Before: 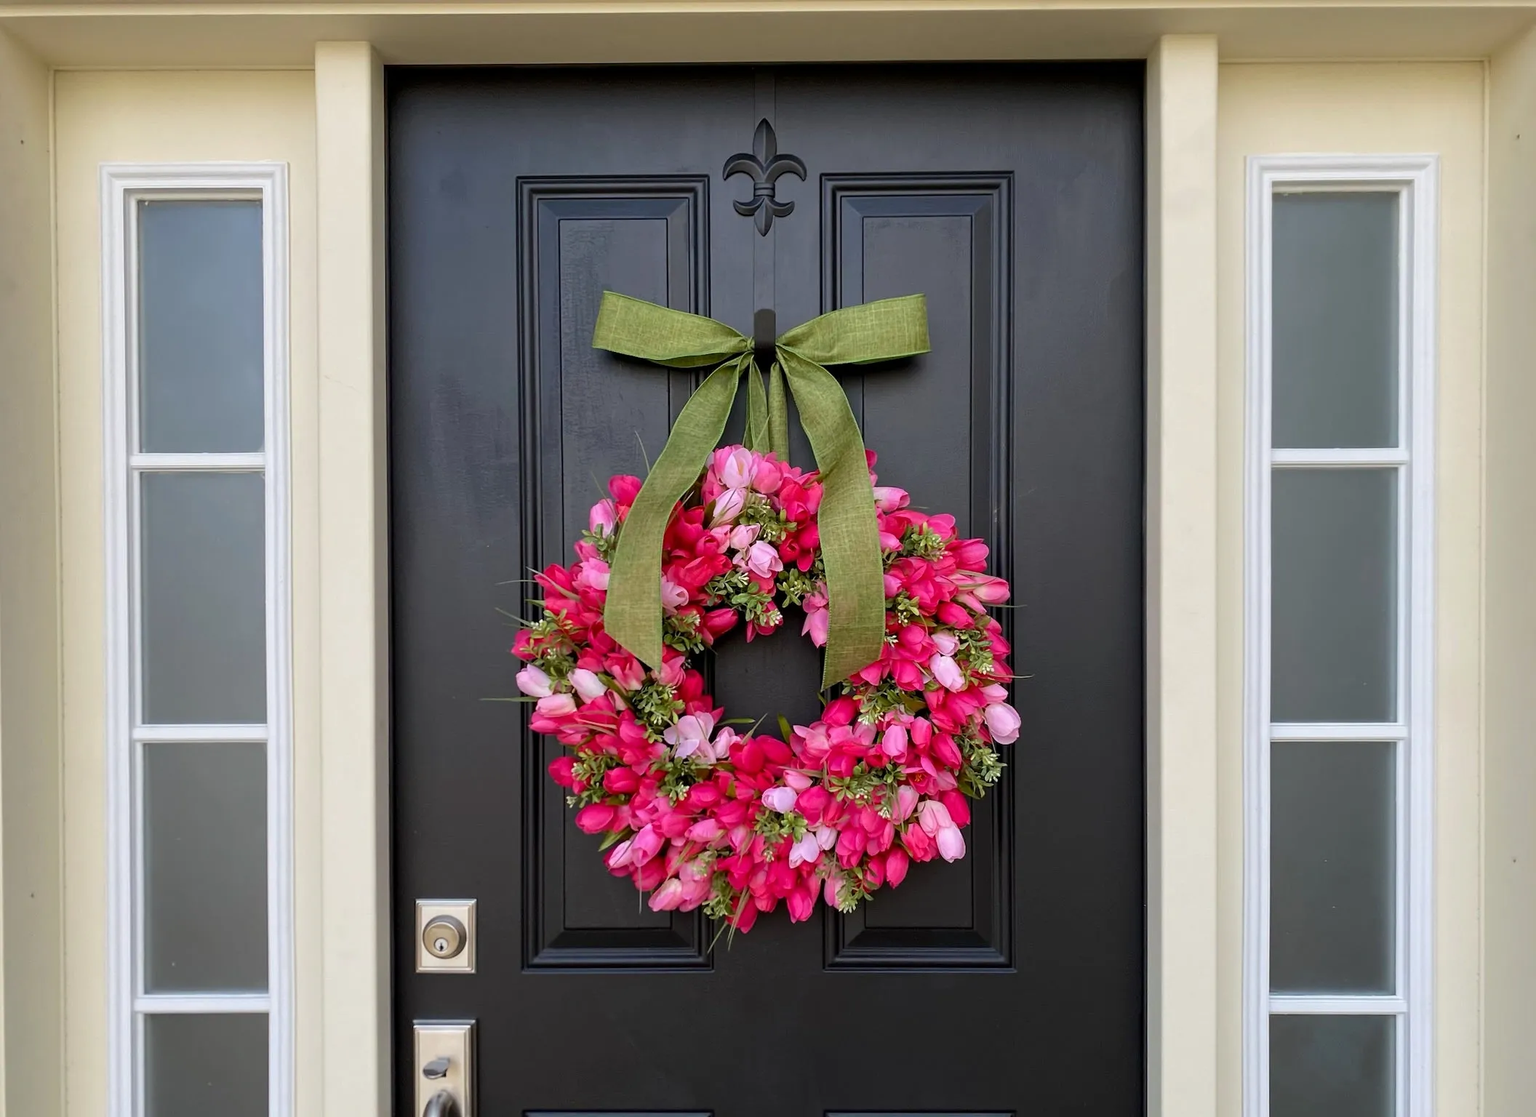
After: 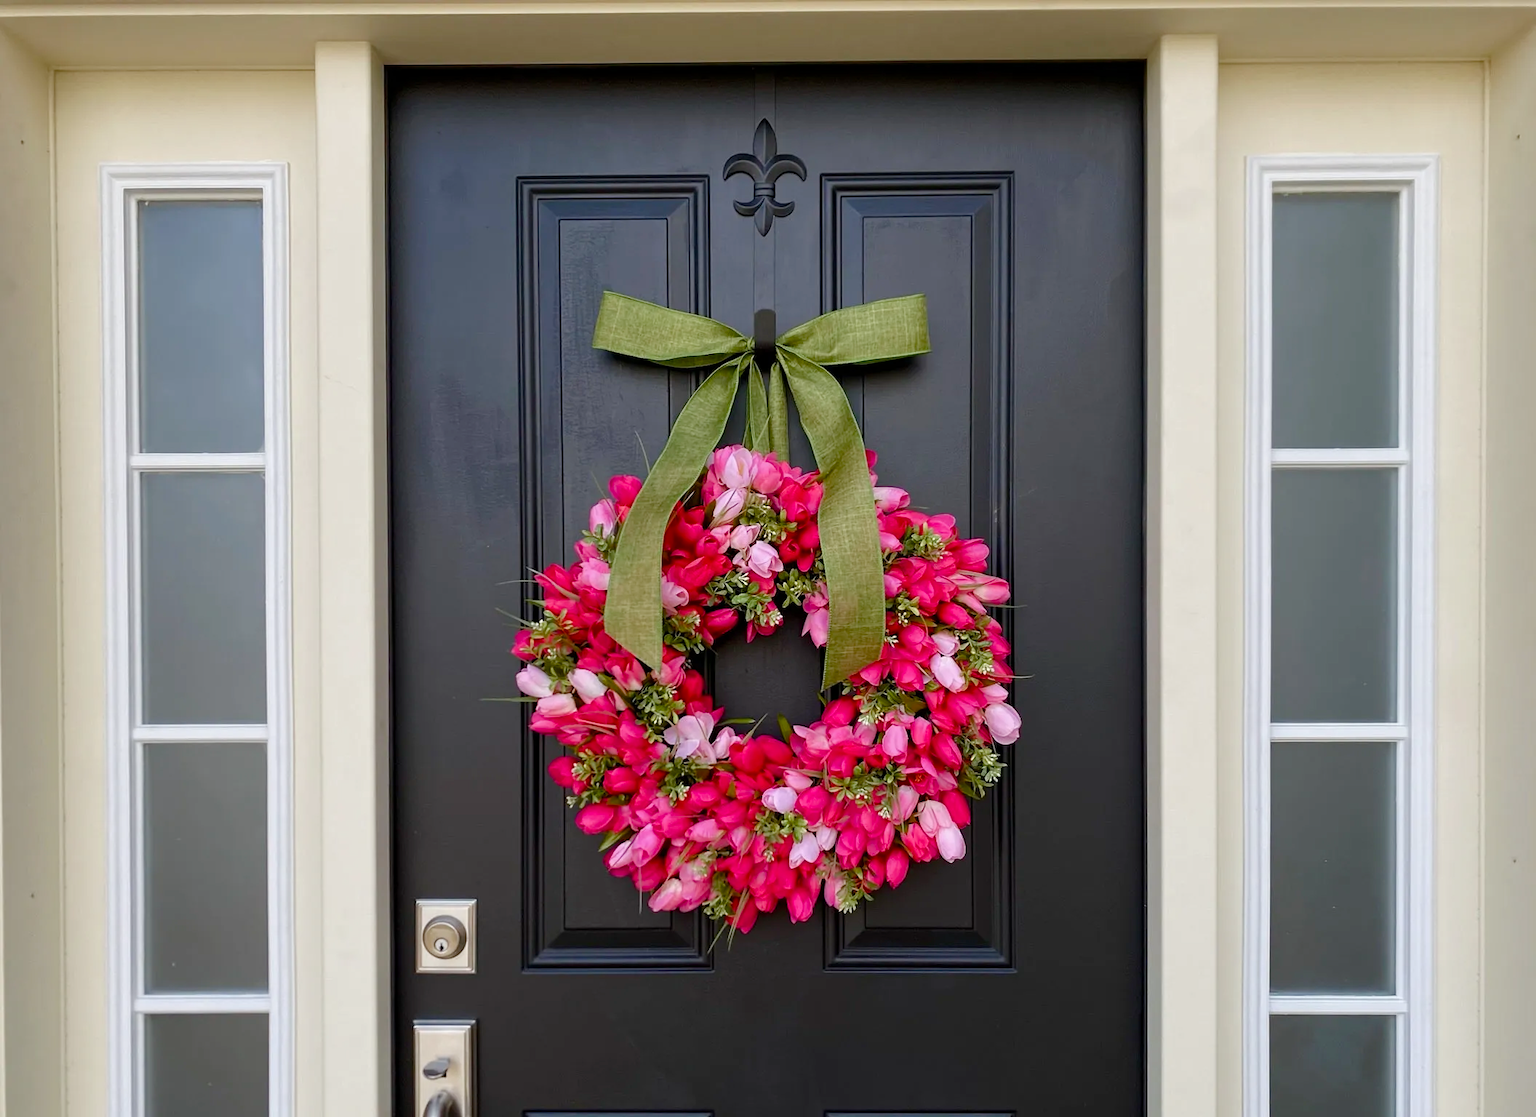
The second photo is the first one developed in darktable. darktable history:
exposure: compensate exposure bias true, compensate highlight preservation false
color balance rgb: perceptual saturation grading › global saturation 25.547%, perceptual saturation grading › highlights -50.475%, perceptual saturation grading › shadows 30.543%
